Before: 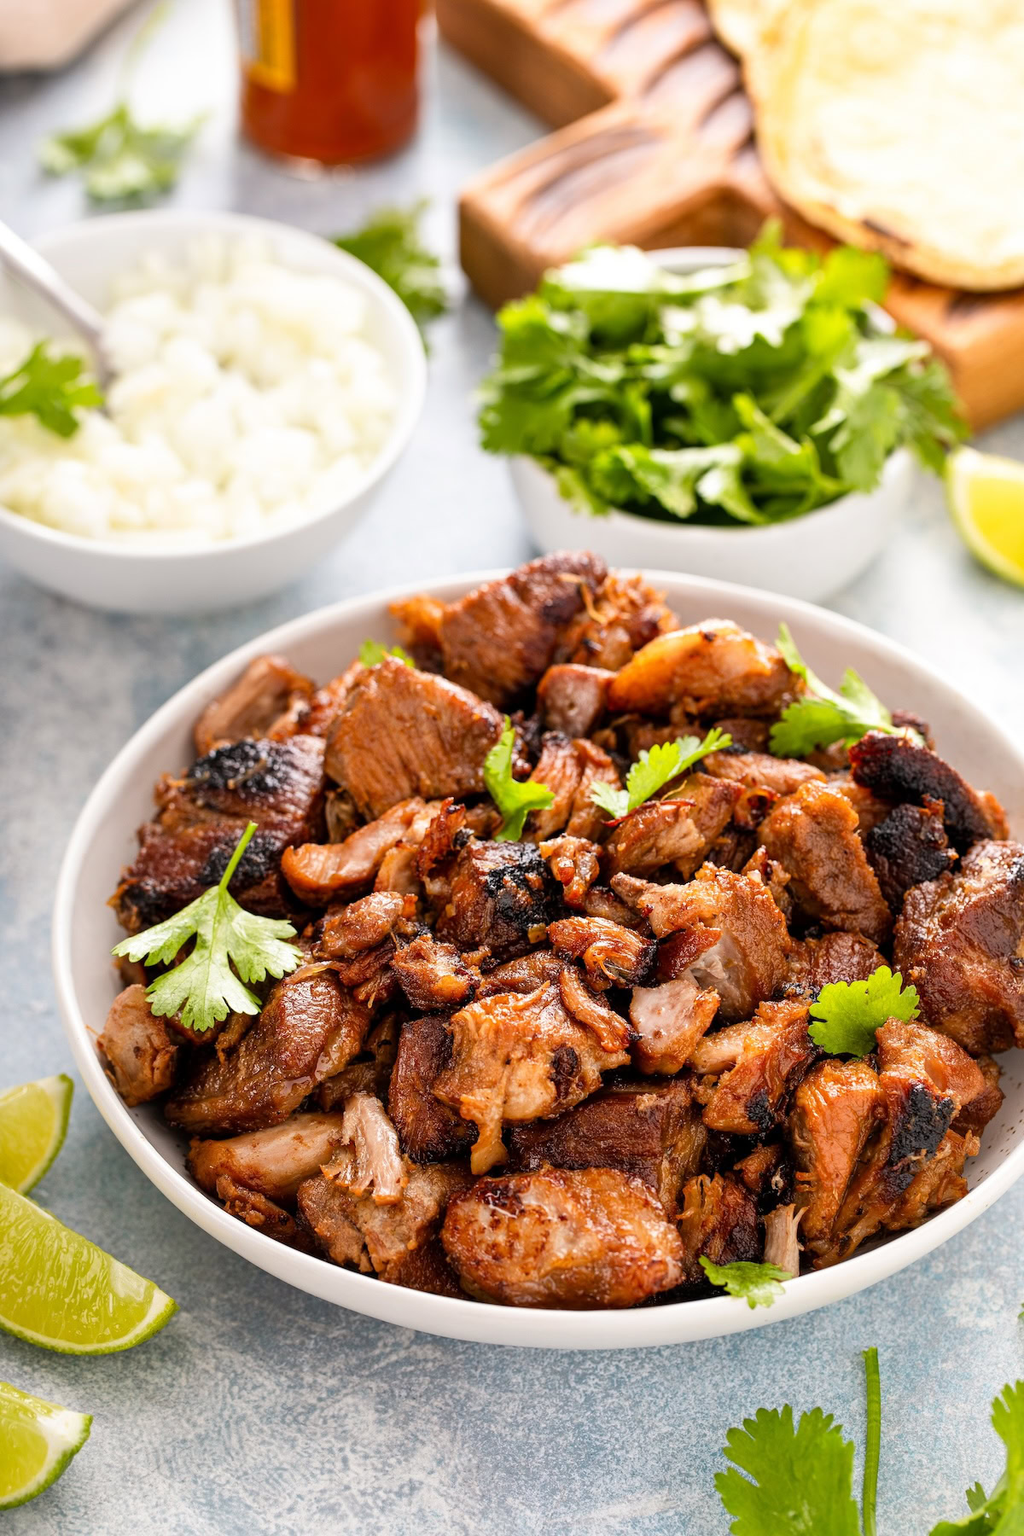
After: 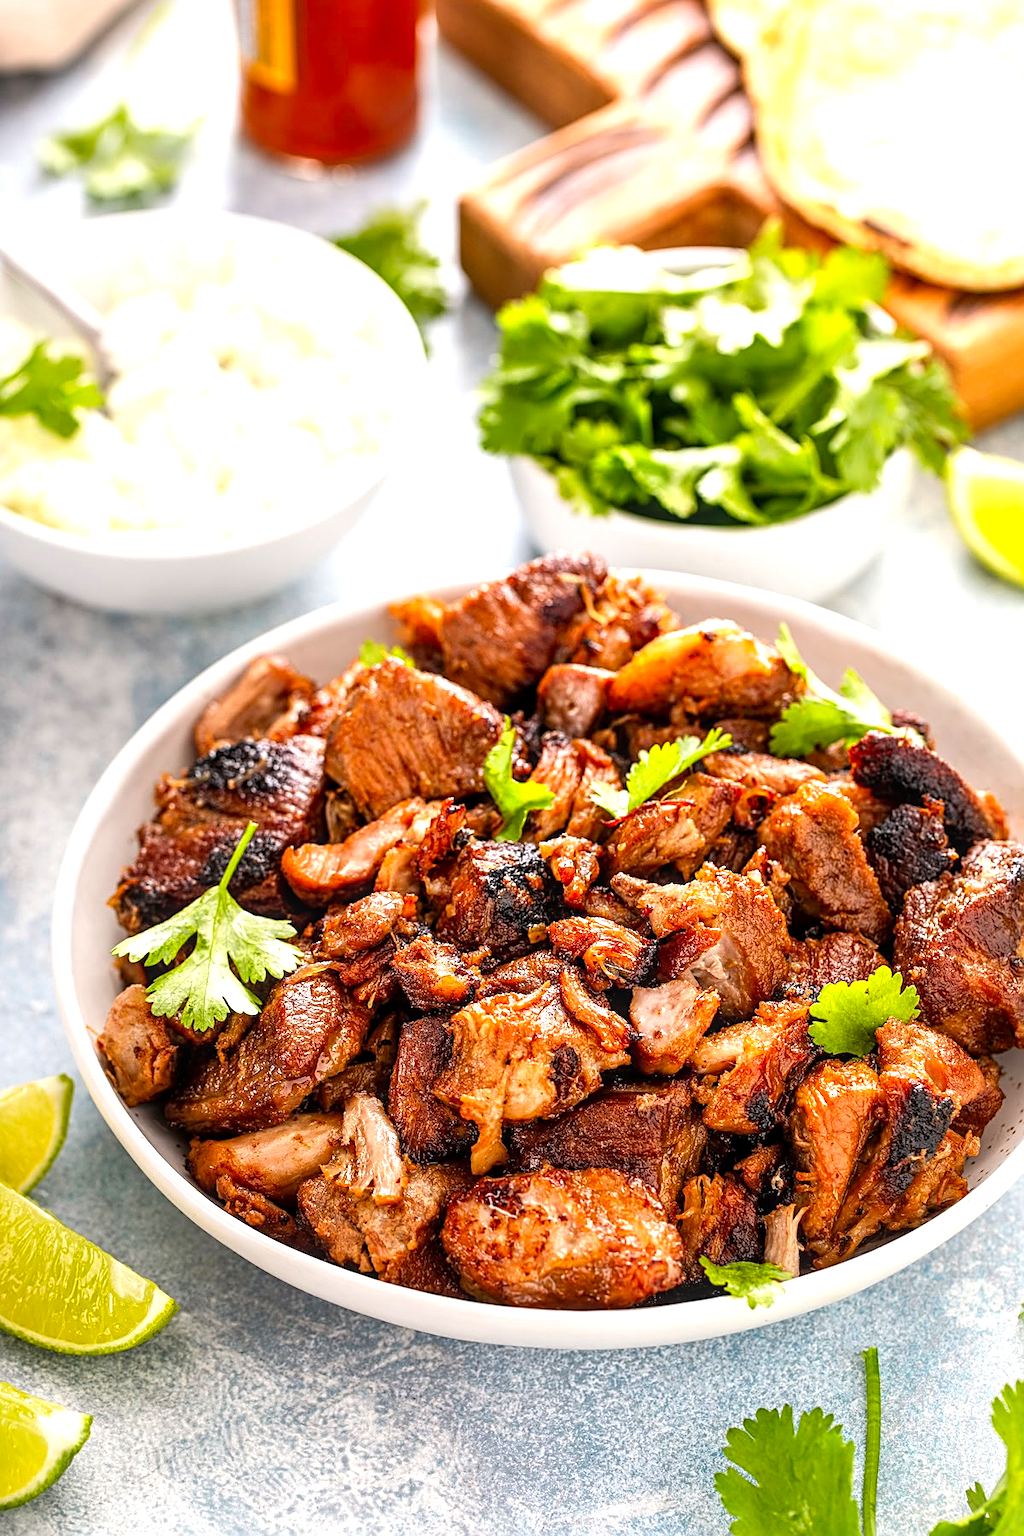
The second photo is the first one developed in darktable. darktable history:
local contrast: on, module defaults
contrast brightness saturation: contrast 0.044, saturation 0.154
sharpen: on, module defaults
exposure: exposure 0.445 EV, compensate exposure bias true, compensate highlight preservation false
